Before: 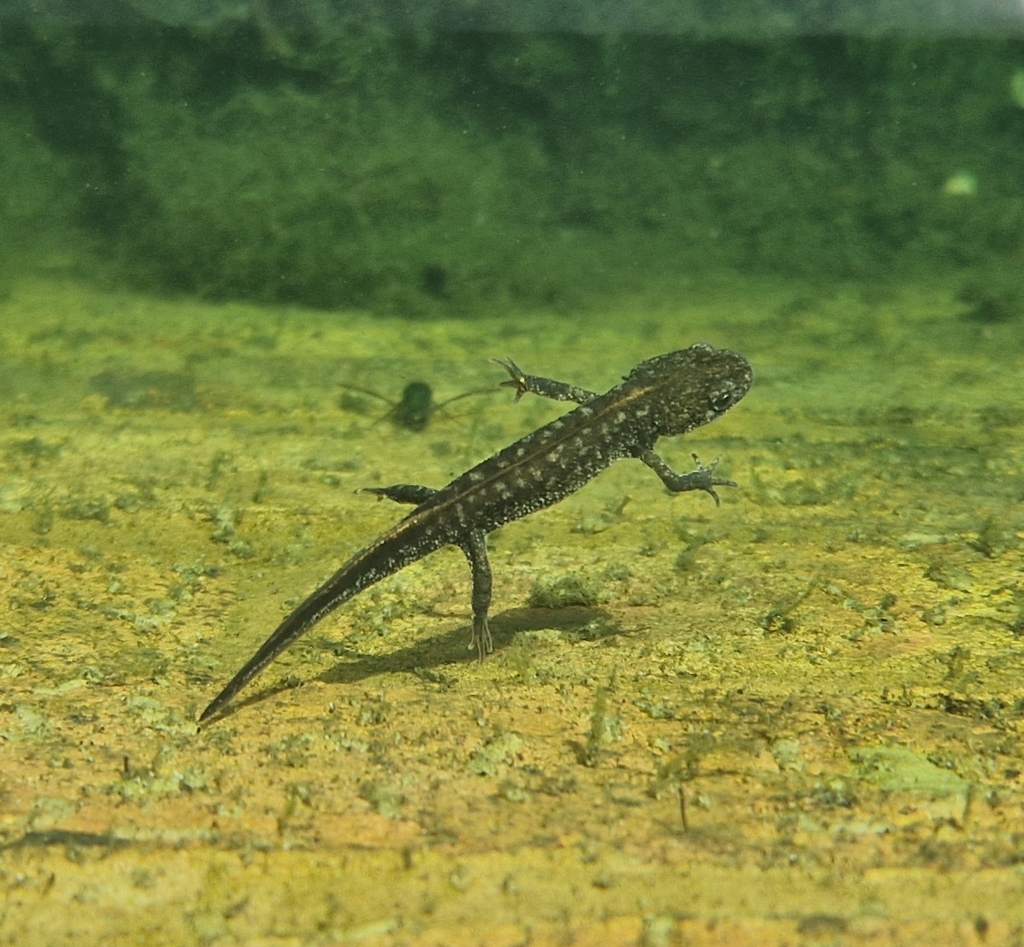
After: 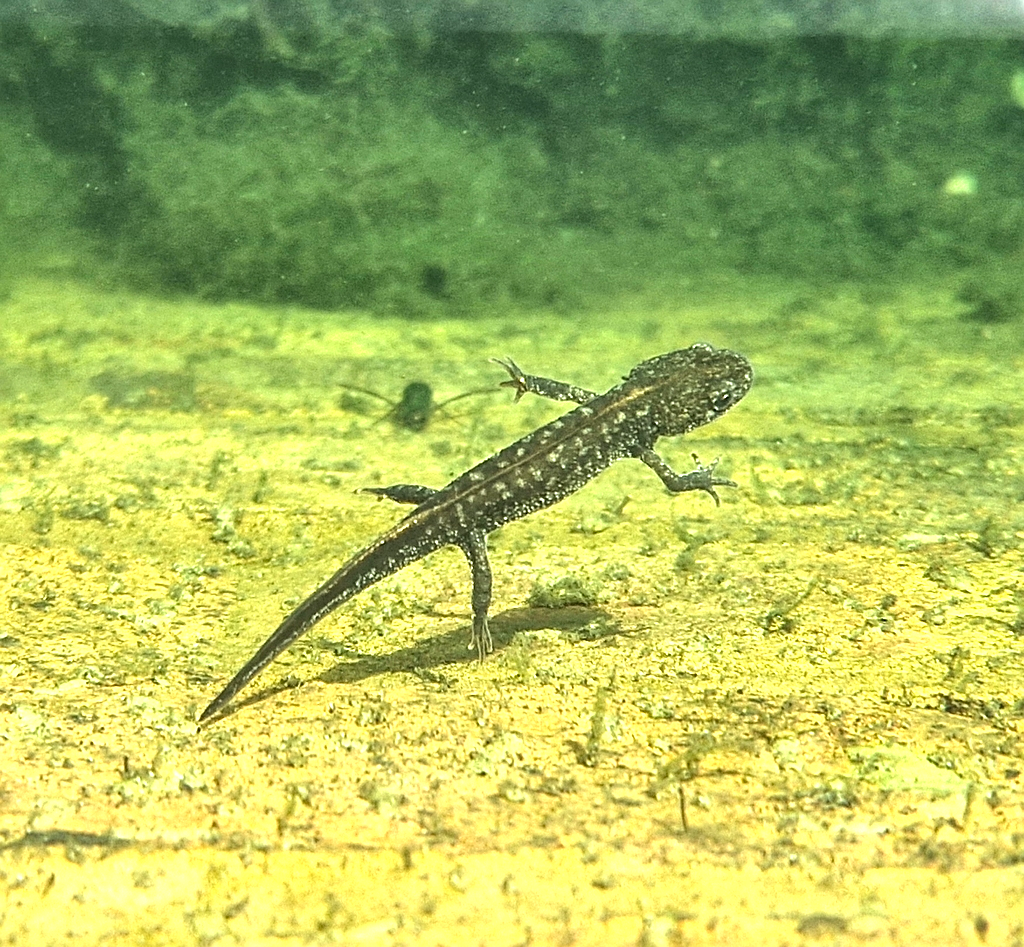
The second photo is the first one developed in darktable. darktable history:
exposure: black level correction 0, exposure 1.199 EV
local contrast: on, module defaults
sharpen: on, module defaults
